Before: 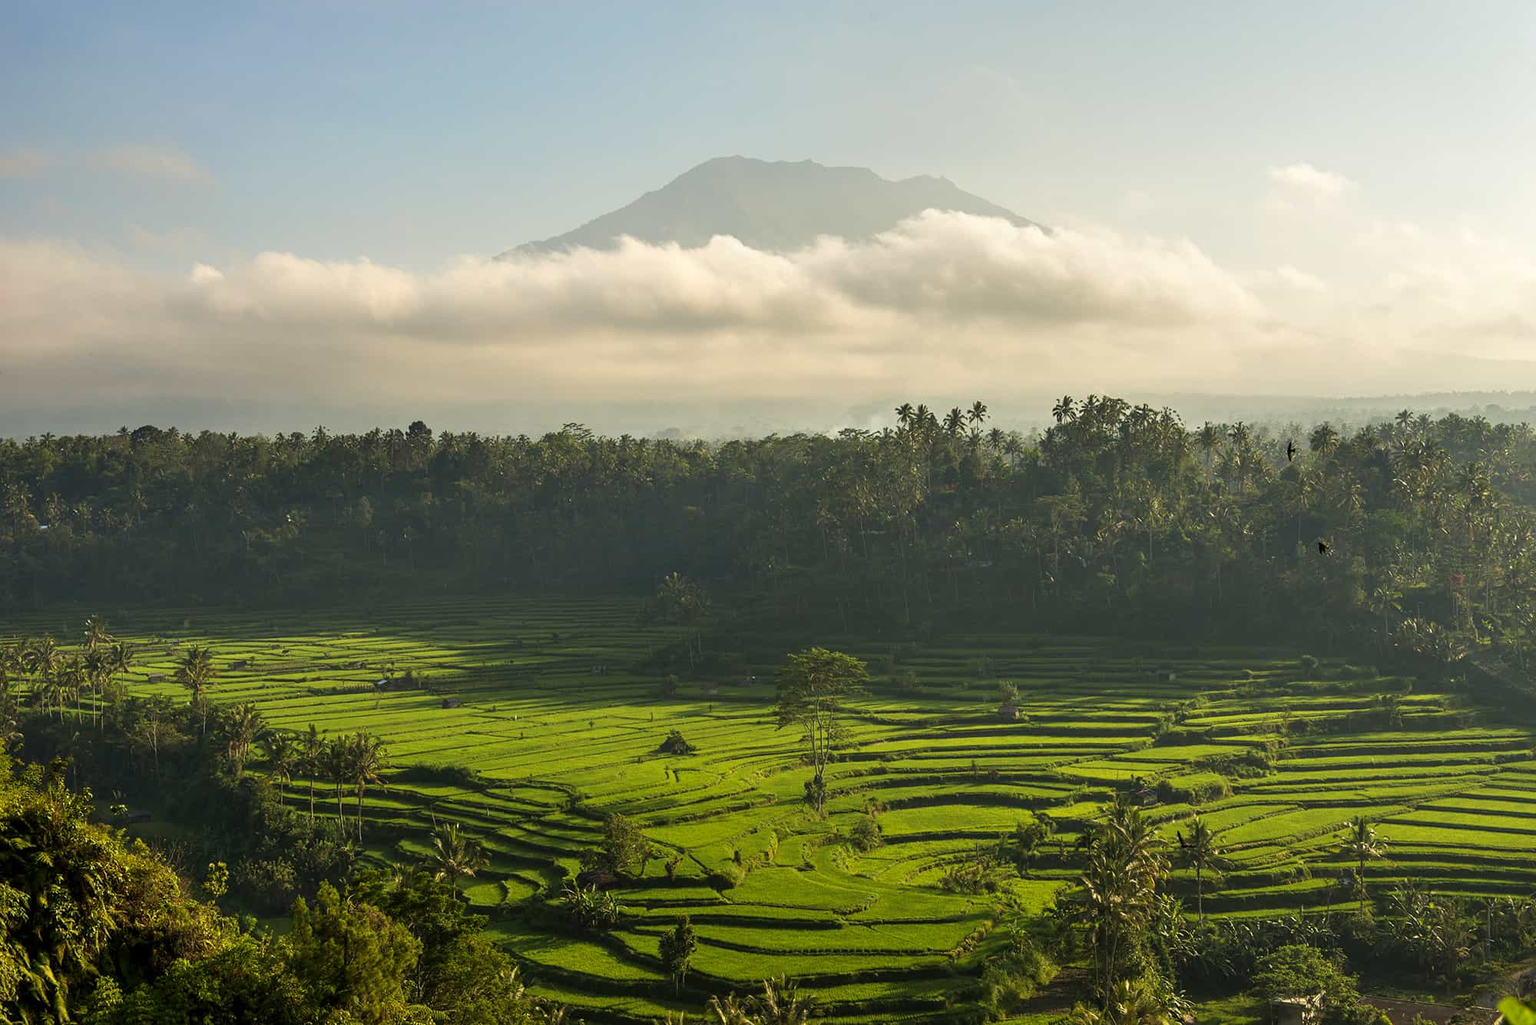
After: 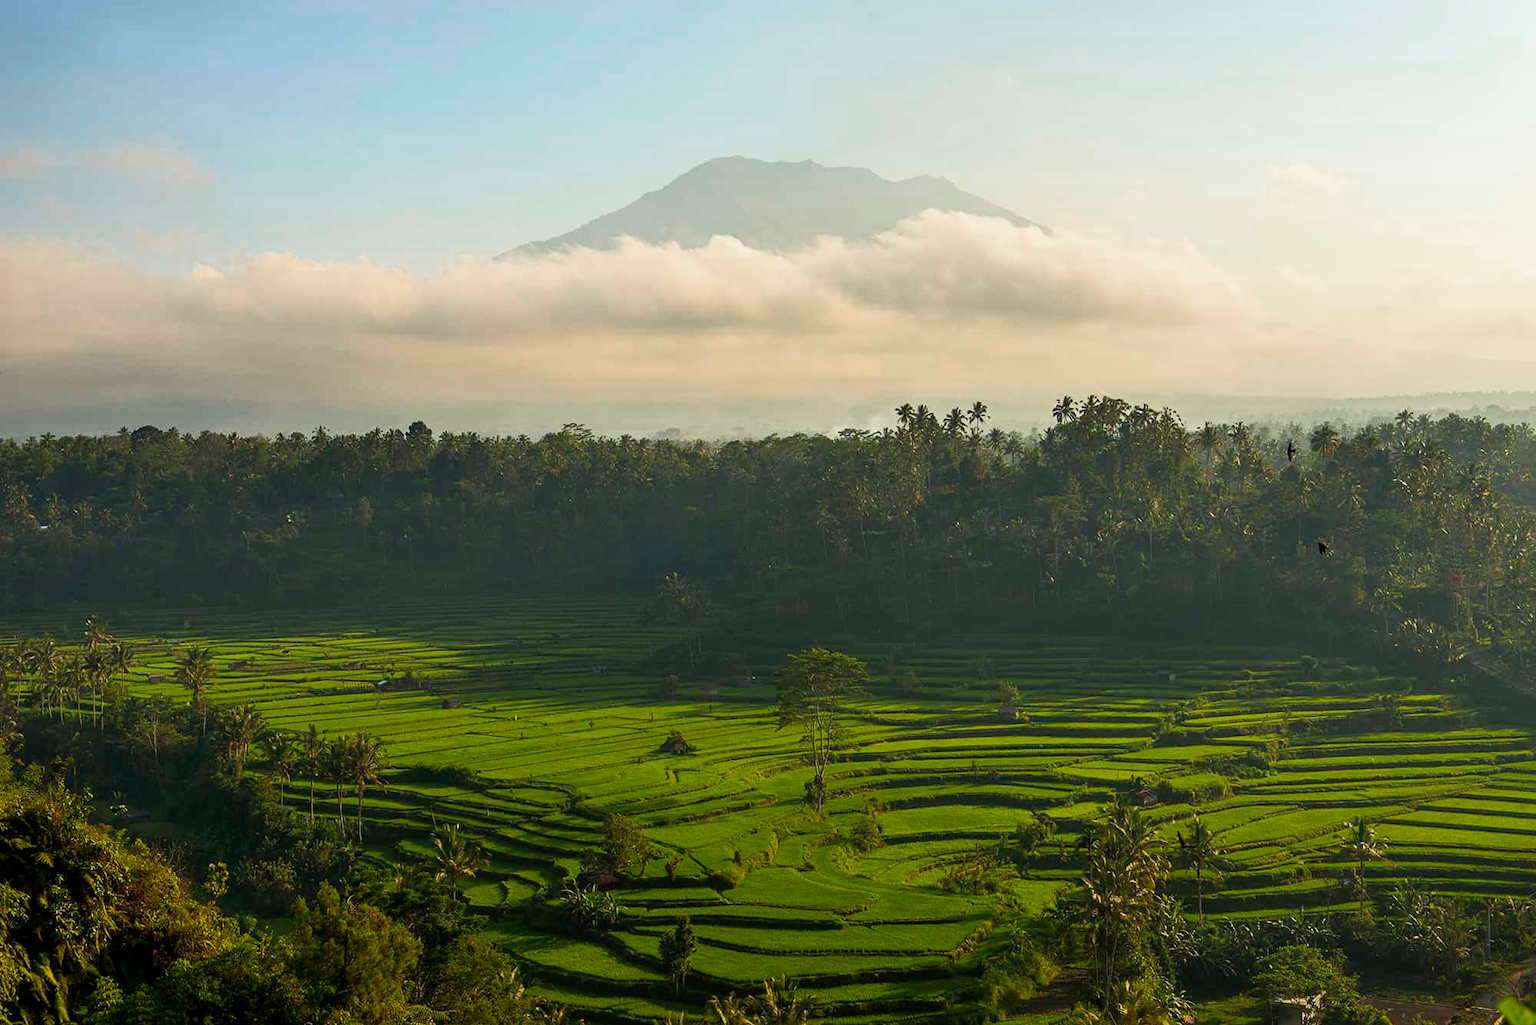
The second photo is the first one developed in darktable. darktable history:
base curve: curves: ch0 [(0, 0) (0.257, 0.25) (0.482, 0.586) (0.757, 0.871) (1, 1)]
color zones: curves: ch0 [(0.27, 0.396) (0.563, 0.504) (0.75, 0.5) (0.787, 0.307)]
